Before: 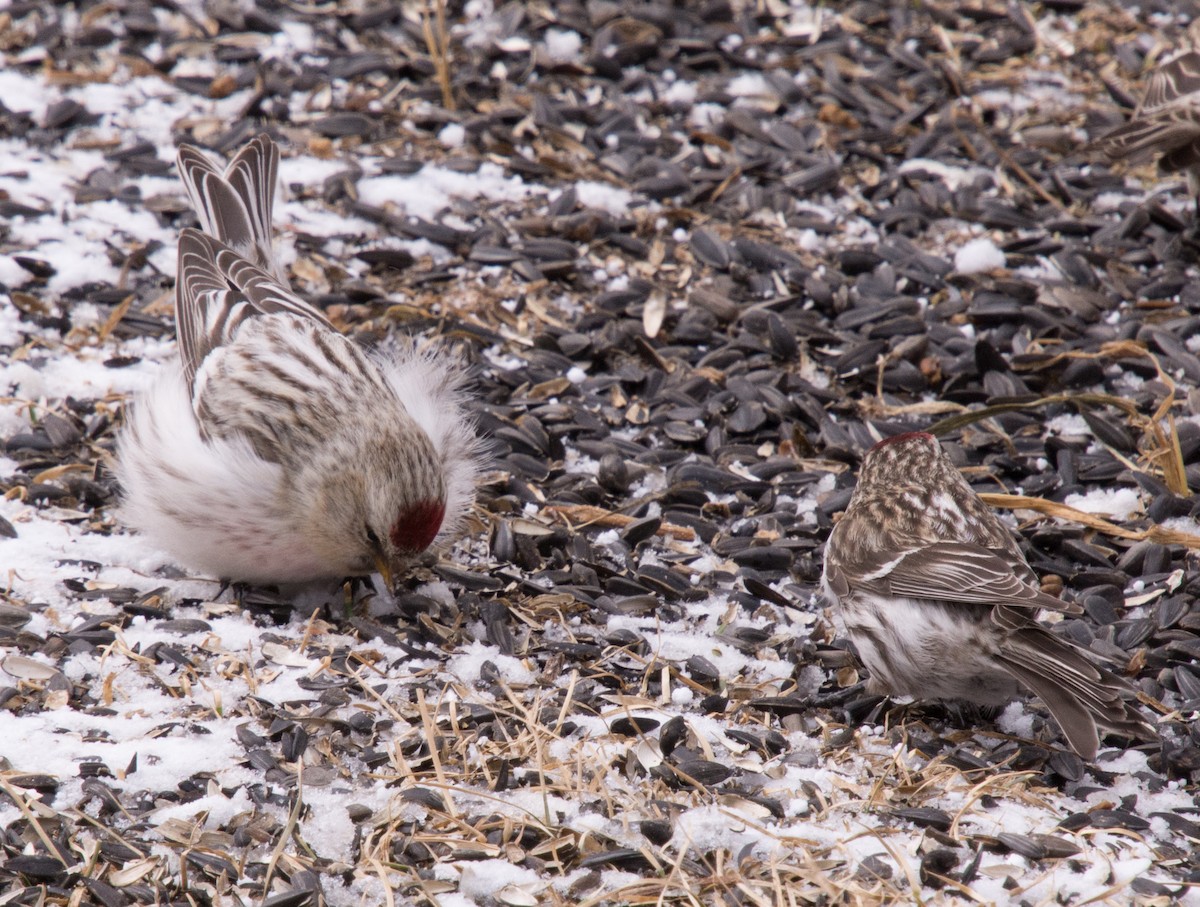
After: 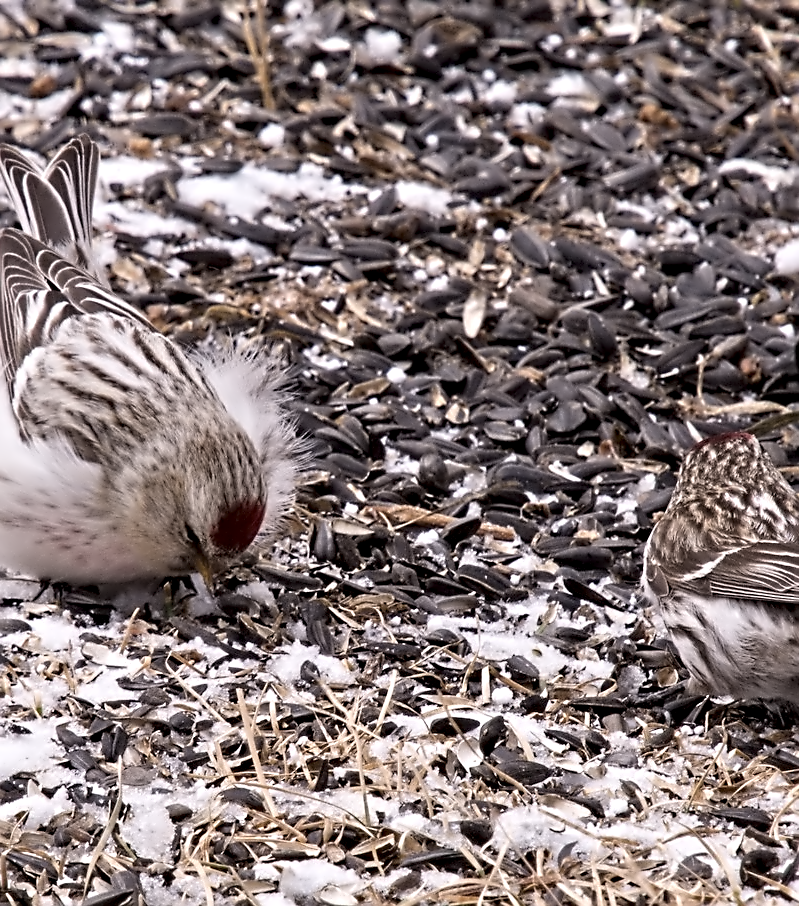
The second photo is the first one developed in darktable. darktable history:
contrast equalizer: octaves 7, y [[0.5, 0.542, 0.583, 0.625, 0.667, 0.708], [0.5 ×6], [0.5 ×6], [0, 0.033, 0.067, 0.1, 0.133, 0.167], [0, 0.05, 0.1, 0.15, 0.2, 0.25]]
sharpen: on, module defaults
crop and rotate: left 15.055%, right 18.278%
